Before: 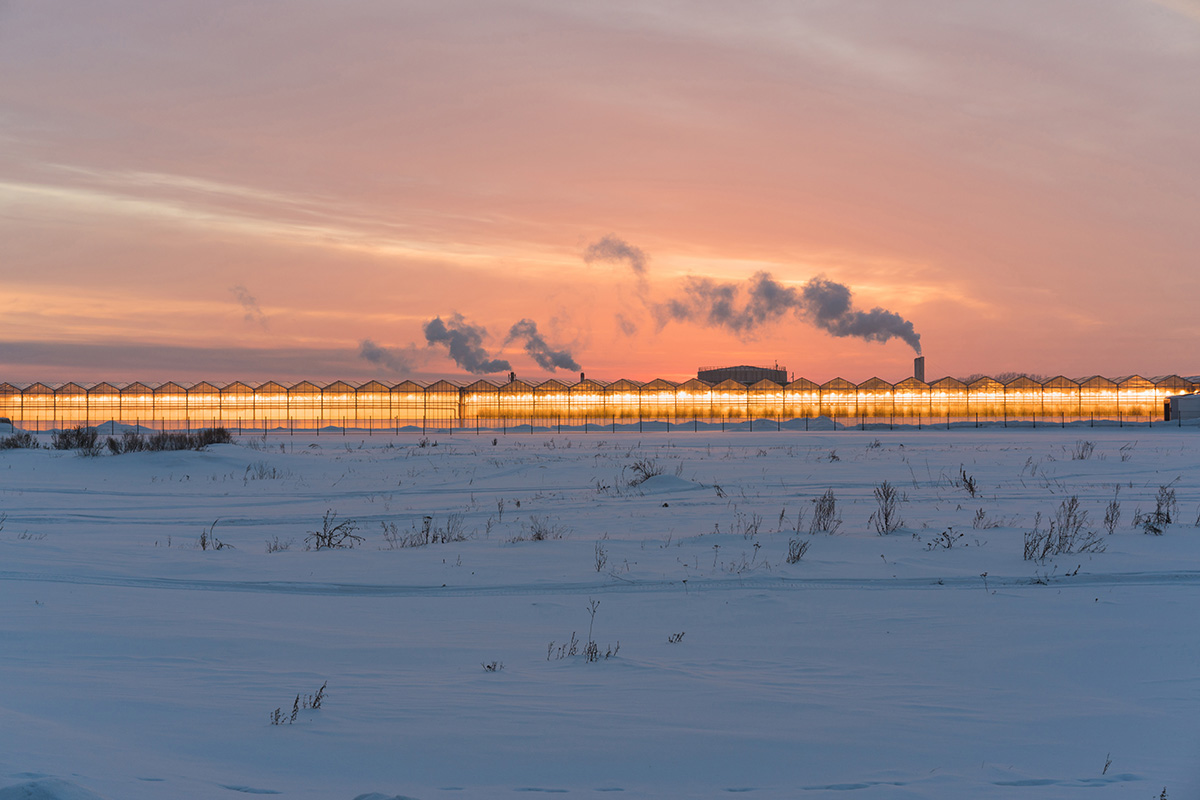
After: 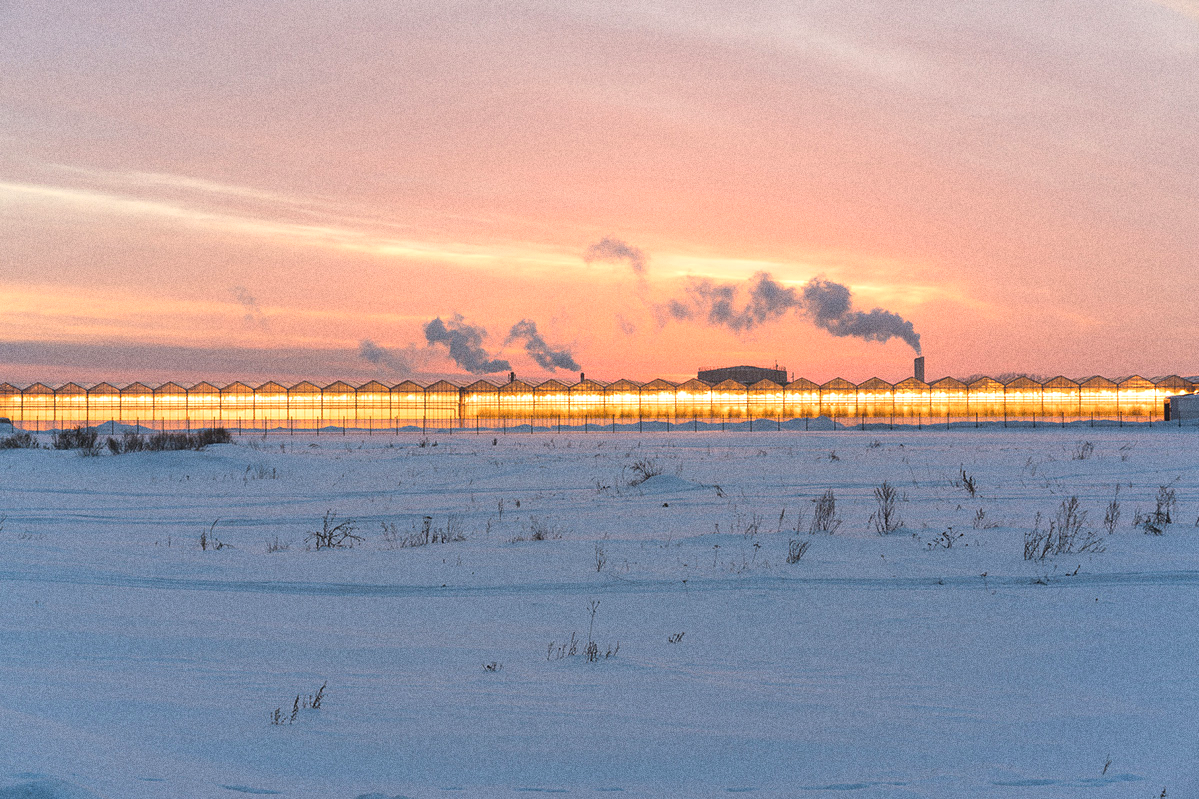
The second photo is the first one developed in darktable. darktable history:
grain: coarseness 11.82 ISO, strength 36.67%, mid-tones bias 74.17%
exposure: black level correction -0.002, exposure 0.54 EV, compensate highlight preservation false
